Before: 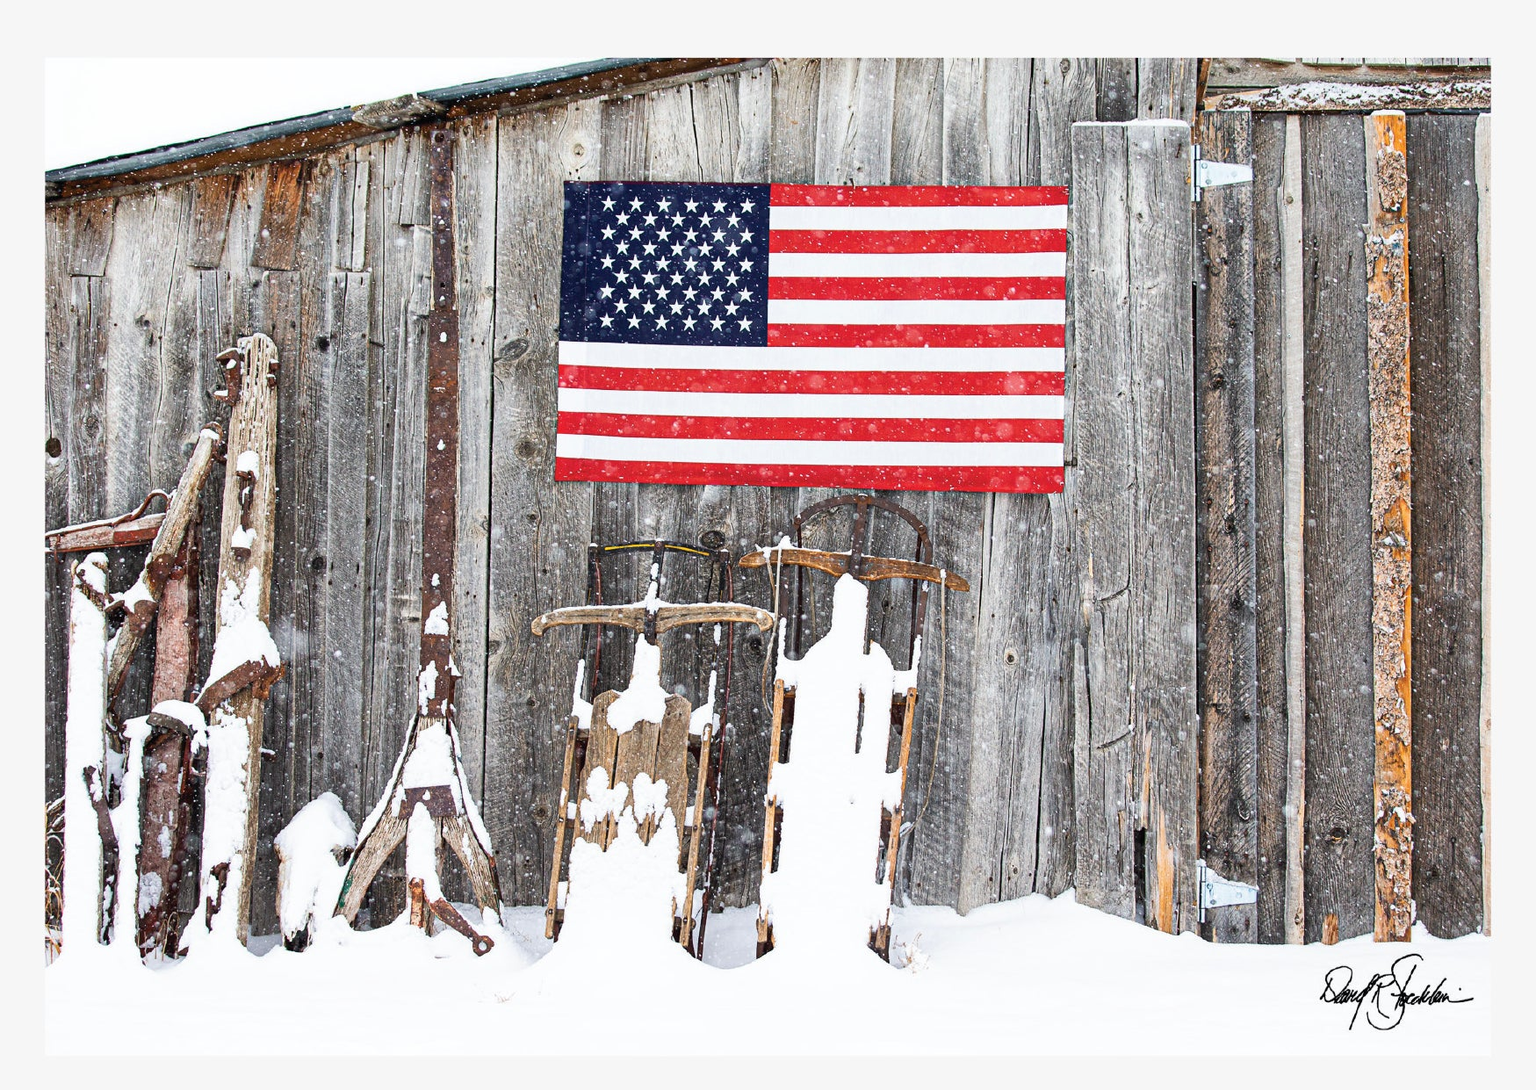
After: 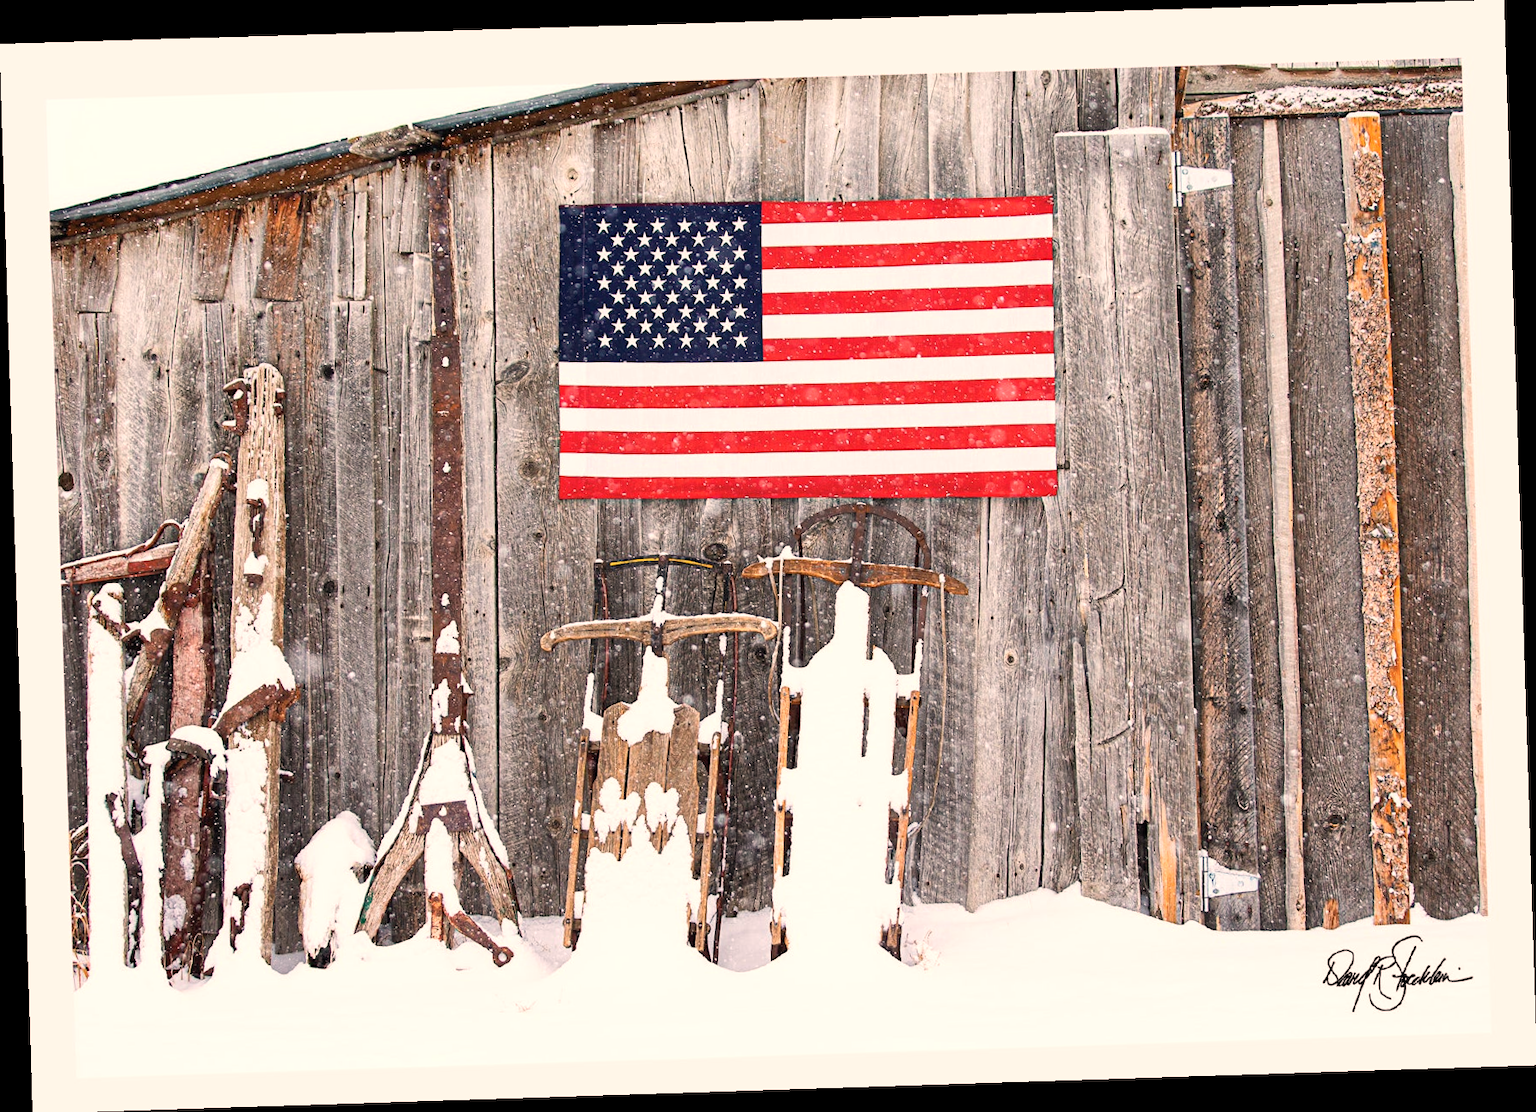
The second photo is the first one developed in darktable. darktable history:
rotate and perspective: rotation -1.77°, lens shift (horizontal) 0.004, automatic cropping off
white balance: red 1.127, blue 0.943
